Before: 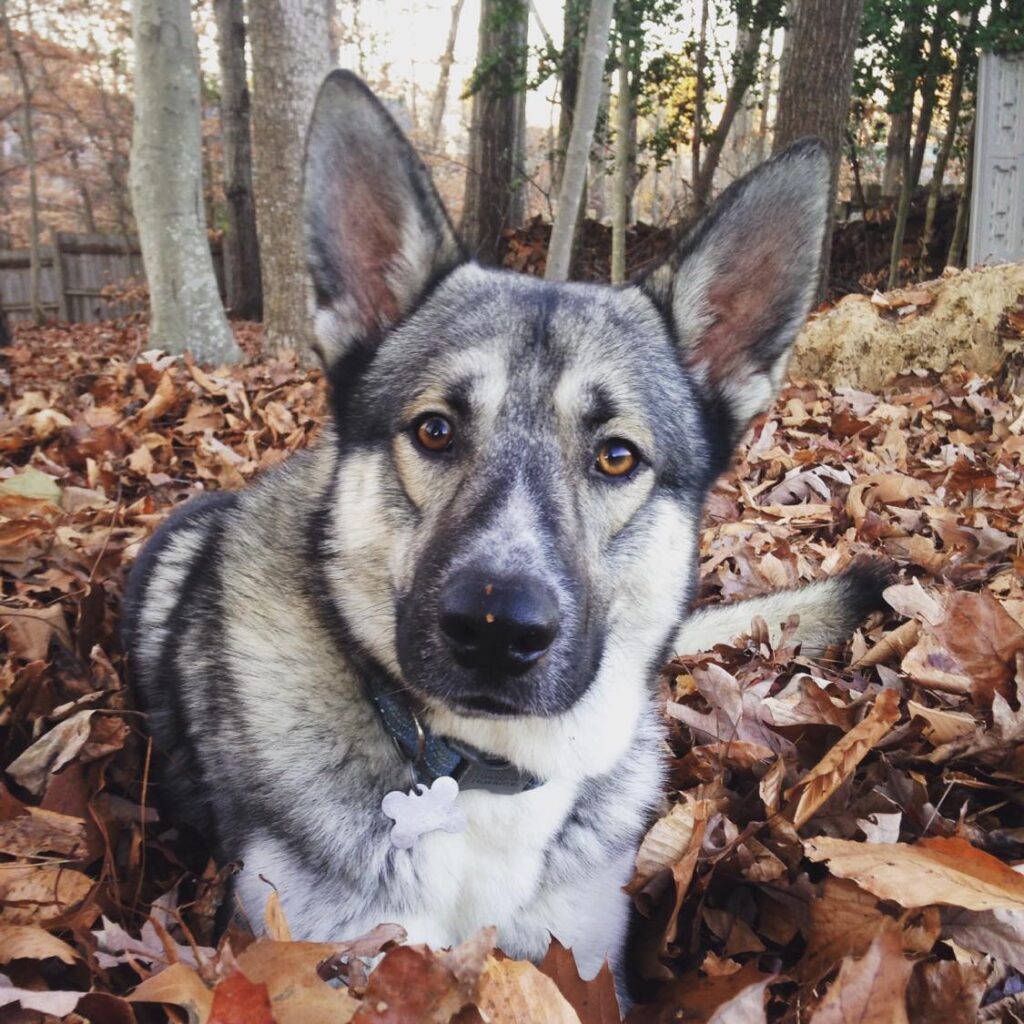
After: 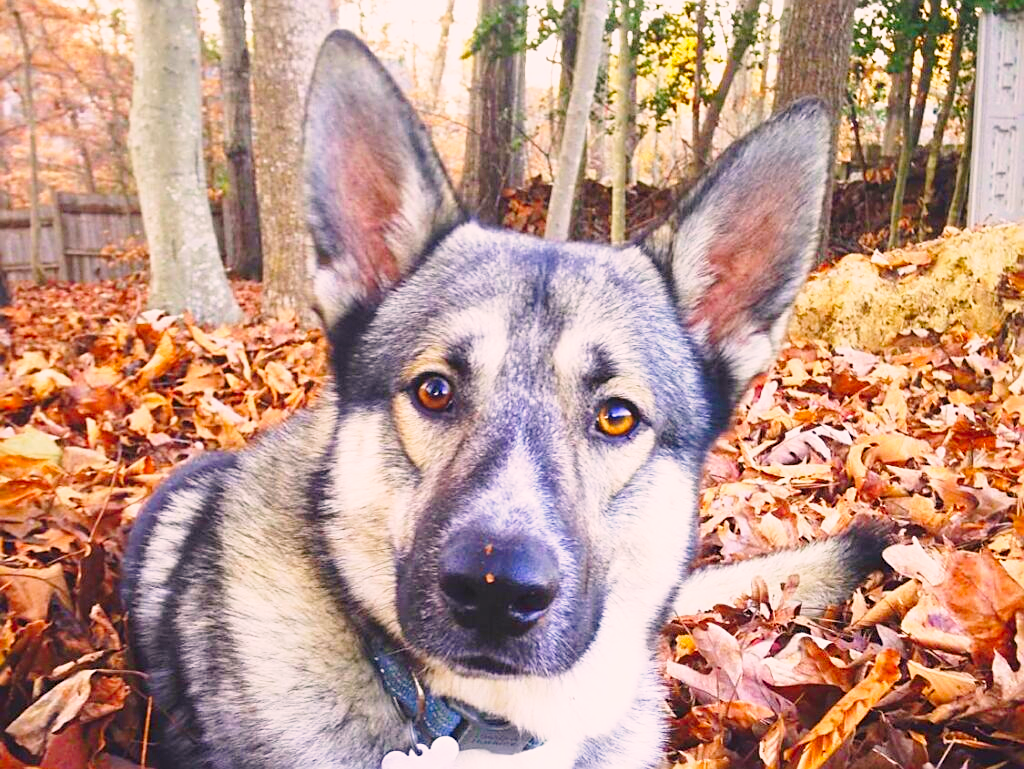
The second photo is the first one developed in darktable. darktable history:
base curve: curves: ch0 [(0, 0) (0.026, 0.03) (0.109, 0.232) (0.351, 0.748) (0.669, 0.968) (1, 1)], preserve colors none
color correction: highlights a* 7.64, highlights b* 3.75
color balance rgb: perceptual saturation grading › global saturation 31.009%, global vibrance 23.983%, contrast -25.138%
crop: top 3.945%, bottom 20.895%
sharpen: on, module defaults
